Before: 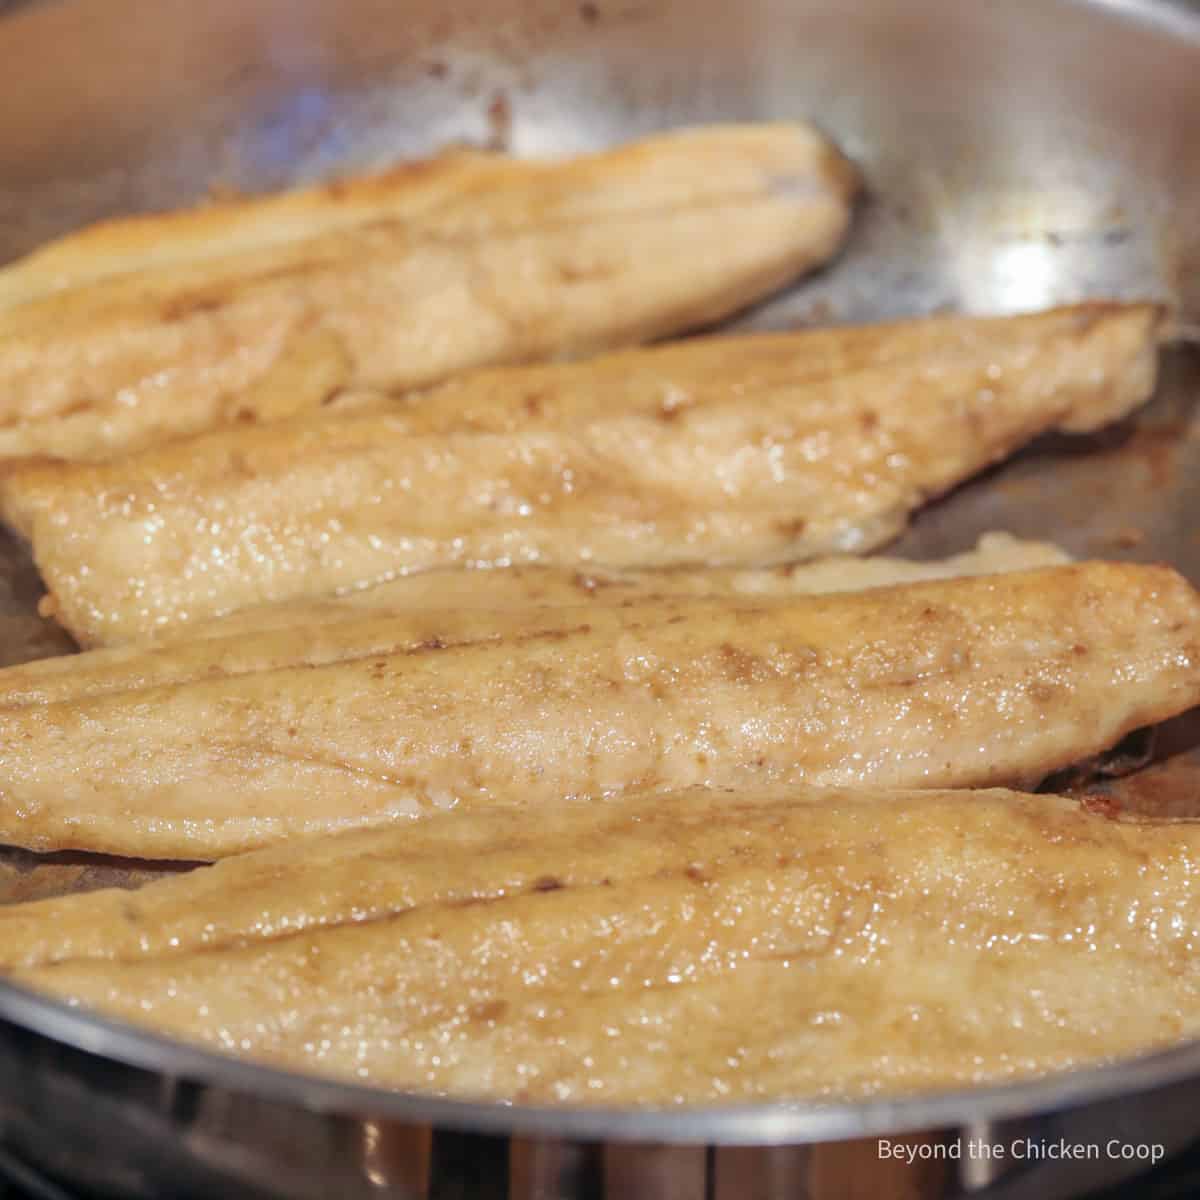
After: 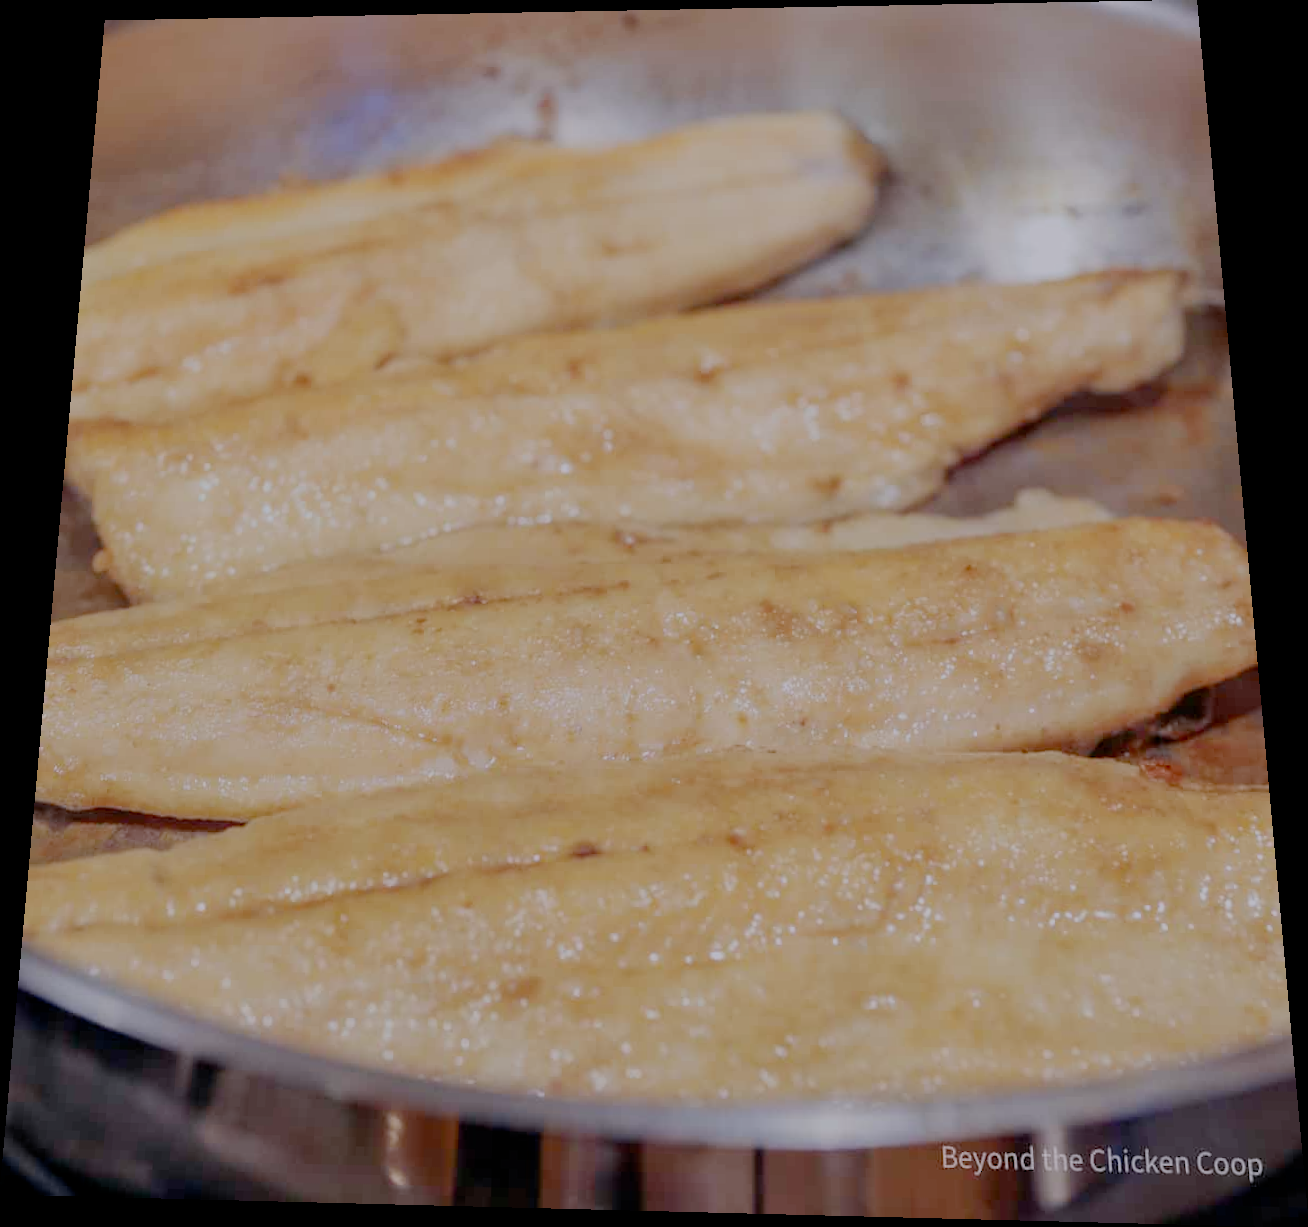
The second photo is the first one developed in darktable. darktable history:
white balance: red 1.004, blue 1.096
filmic rgb: black relative exposure -7 EV, white relative exposure 6 EV, threshold 3 EV, target black luminance 0%, hardness 2.73, latitude 61.22%, contrast 0.691, highlights saturation mix 10%, shadows ↔ highlights balance -0.073%, preserve chrominance no, color science v4 (2020), iterations of high-quality reconstruction 10, contrast in shadows soft, contrast in highlights soft, enable highlight reconstruction true
rotate and perspective: rotation 0.128°, lens shift (vertical) -0.181, lens shift (horizontal) -0.044, shear 0.001, automatic cropping off
contrast brightness saturation: contrast 0.07
